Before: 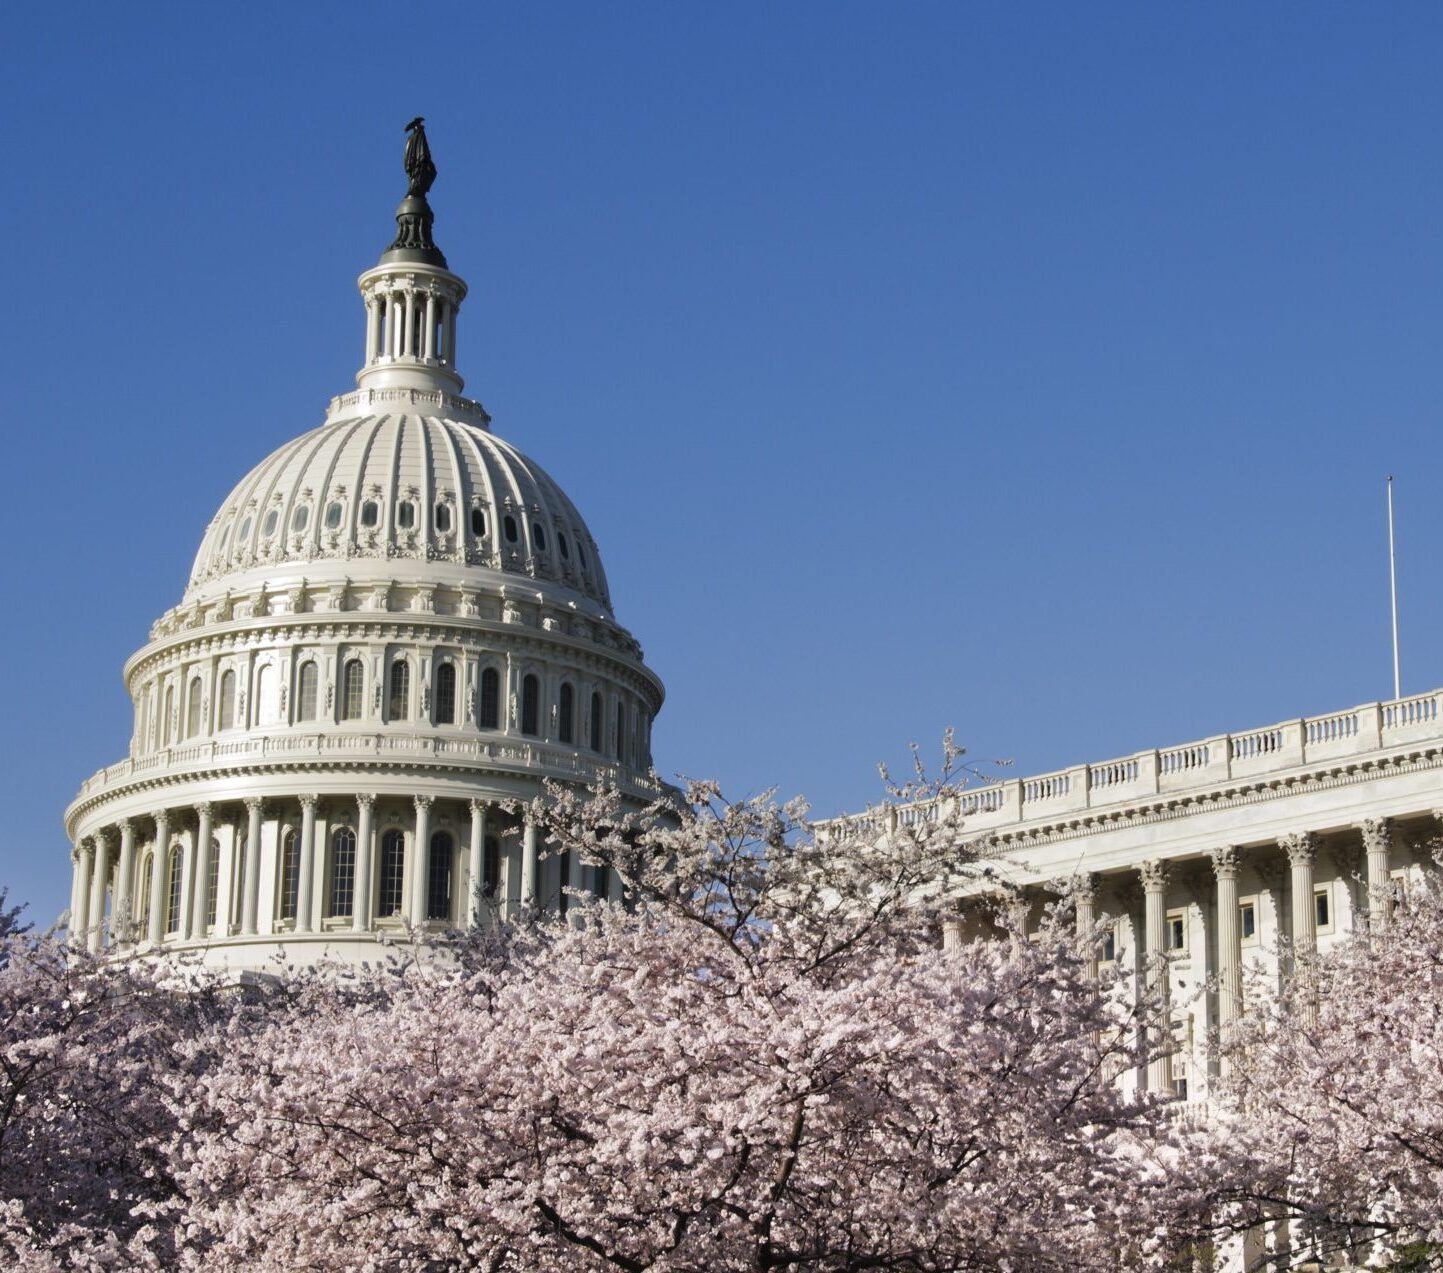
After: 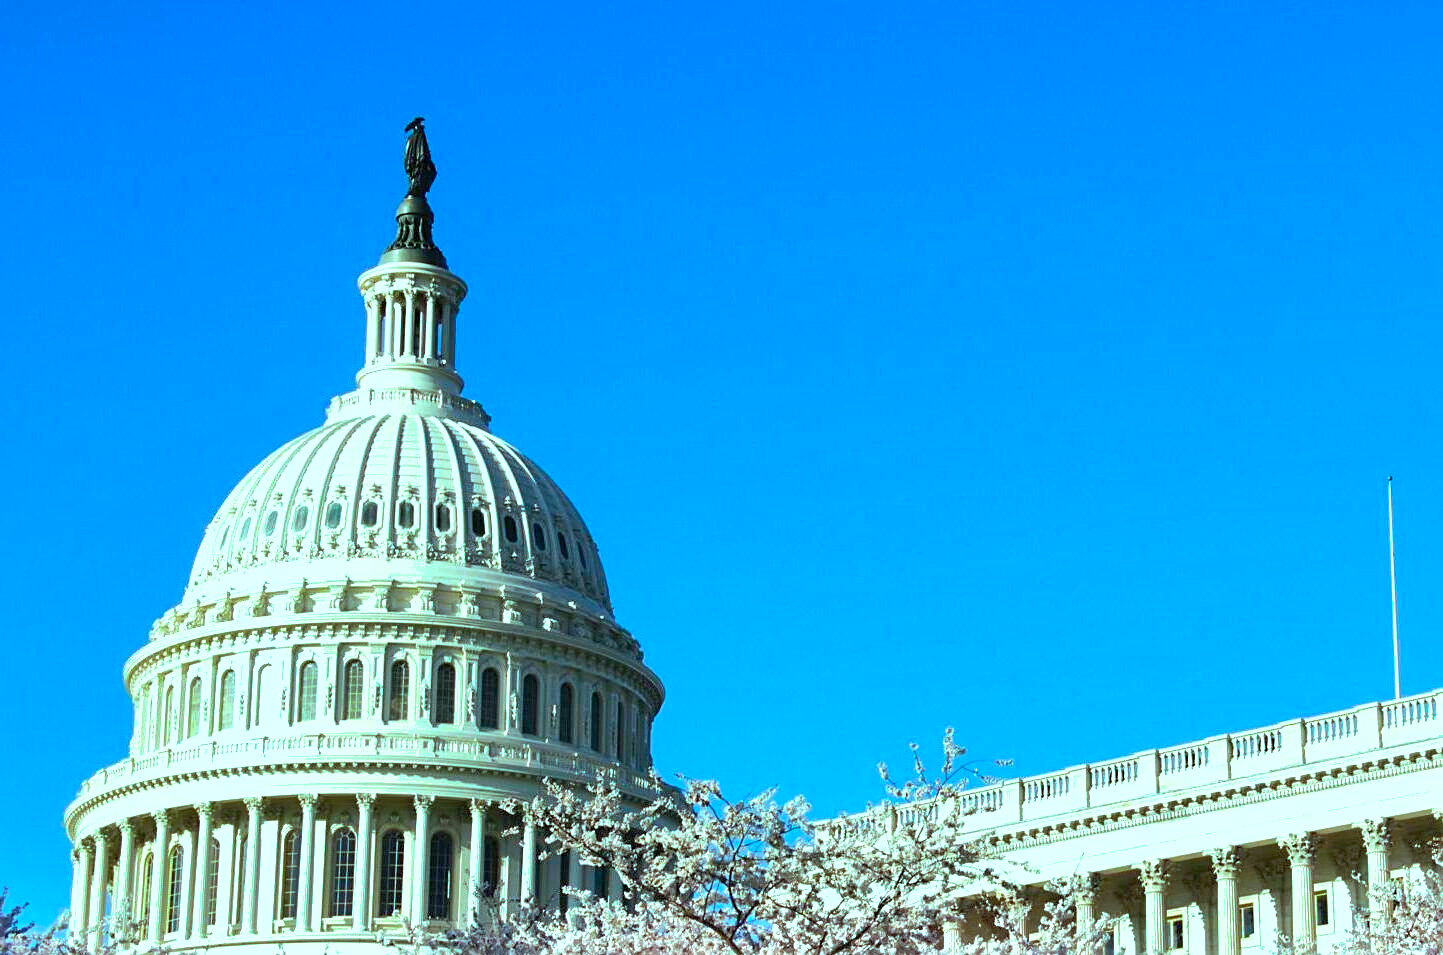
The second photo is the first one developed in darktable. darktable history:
color balance rgb: shadows lift › luminance -7.947%, shadows lift › chroma 2.417%, shadows lift › hue 164.23°, highlights gain › chroma 4.047%, highlights gain › hue 201.43°, perceptual saturation grading › global saturation 19.954%
shadows and highlights: on, module defaults
contrast brightness saturation: contrast 0.163, saturation 0.32
tone equalizer: -8 EV -0.448 EV, -7 EV -0.413 EV, -6 EV -0.367 EV, -5 EV -0.253 EV, -3 EV 0.235 EV, -2 EV 0.337 EV, -1 EV 0.376 EV, +0 EV 0.426 EV
sharpen: on, module defaults
crop: bottom 24.934%
exposure: exposure 0.405 EV, compensate highlight preservation false
